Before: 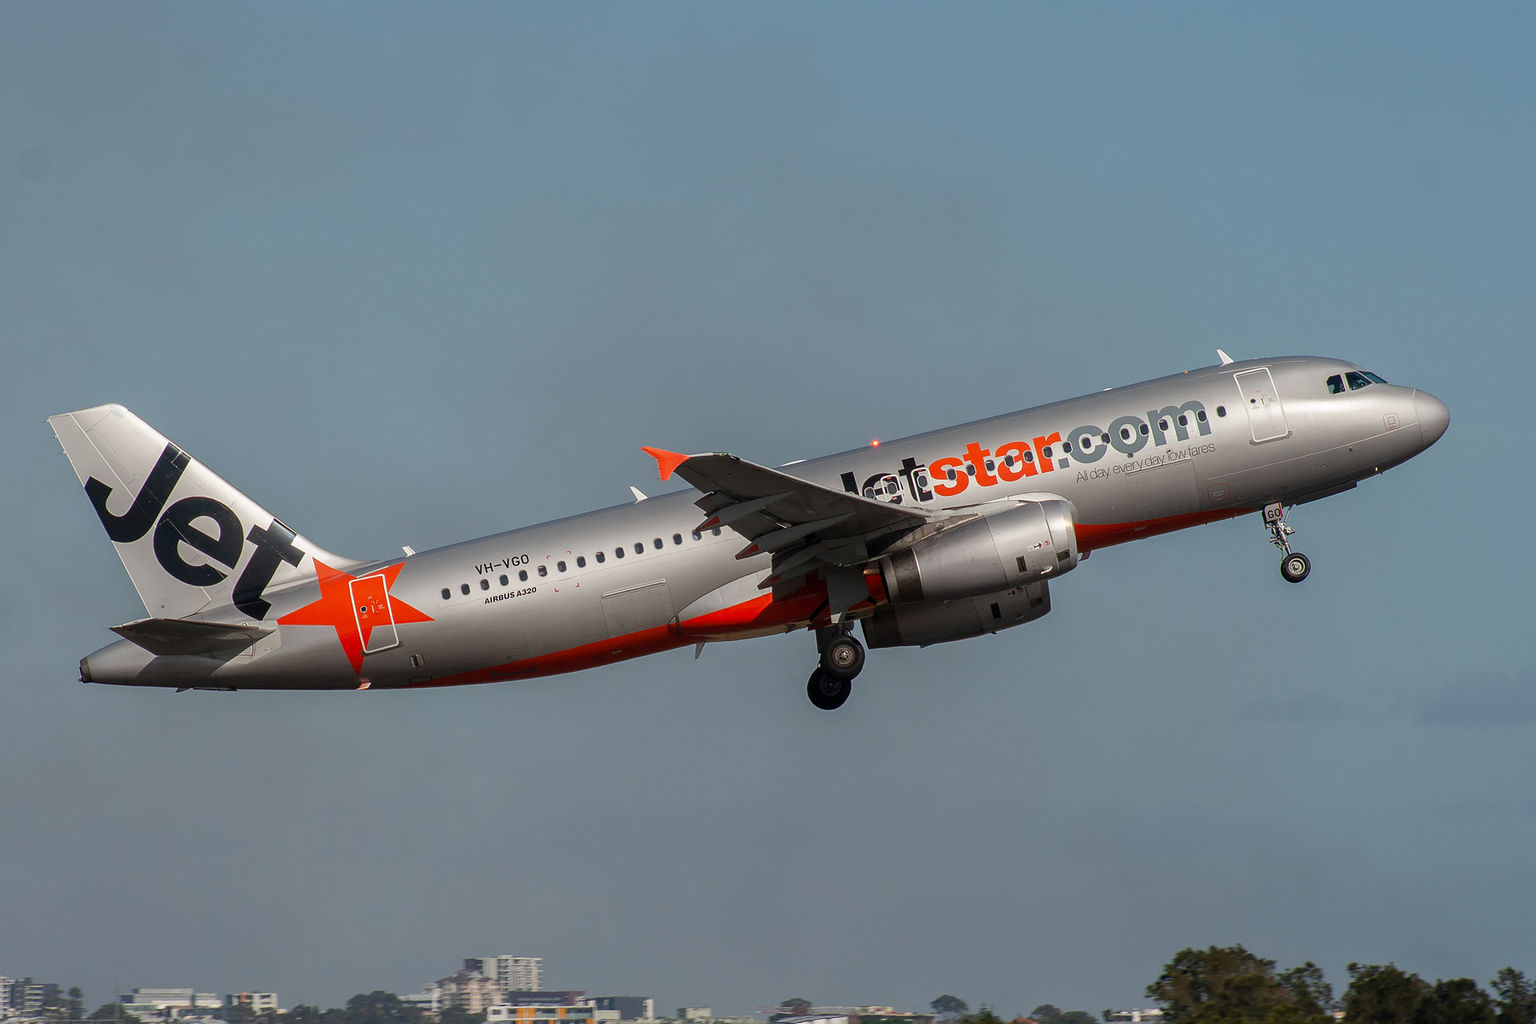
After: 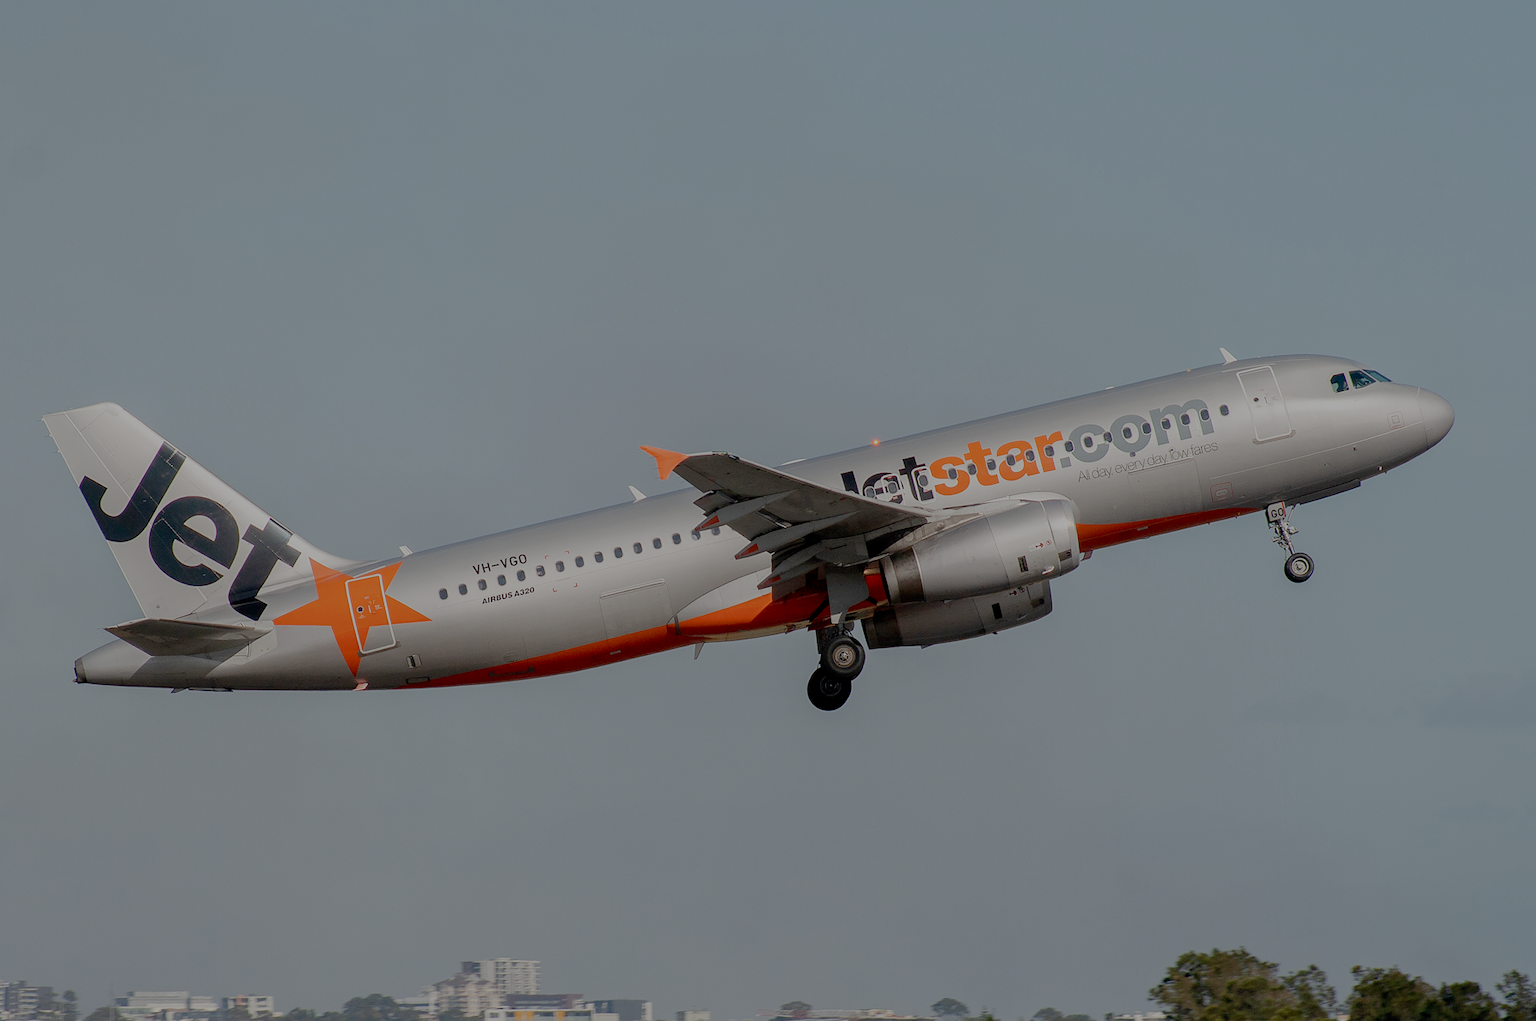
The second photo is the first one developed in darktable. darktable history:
crop: left 0.434%, top 0.485%, right 0.244%, bottom 0.386%
filmic rgb: white relative exposure 8 EV, threshold 3 EV, structure ↔ texture 100%, target black luminance 0%, hardness 2.44, latitude 76.53%, contrast 0.562, shadows ↔ highlights balance 0%, preserve chrominance no, color science v4 (2020), iterations of high-quality reconstruction 10, type of noise poissonian, enable highlight reconstruction true
